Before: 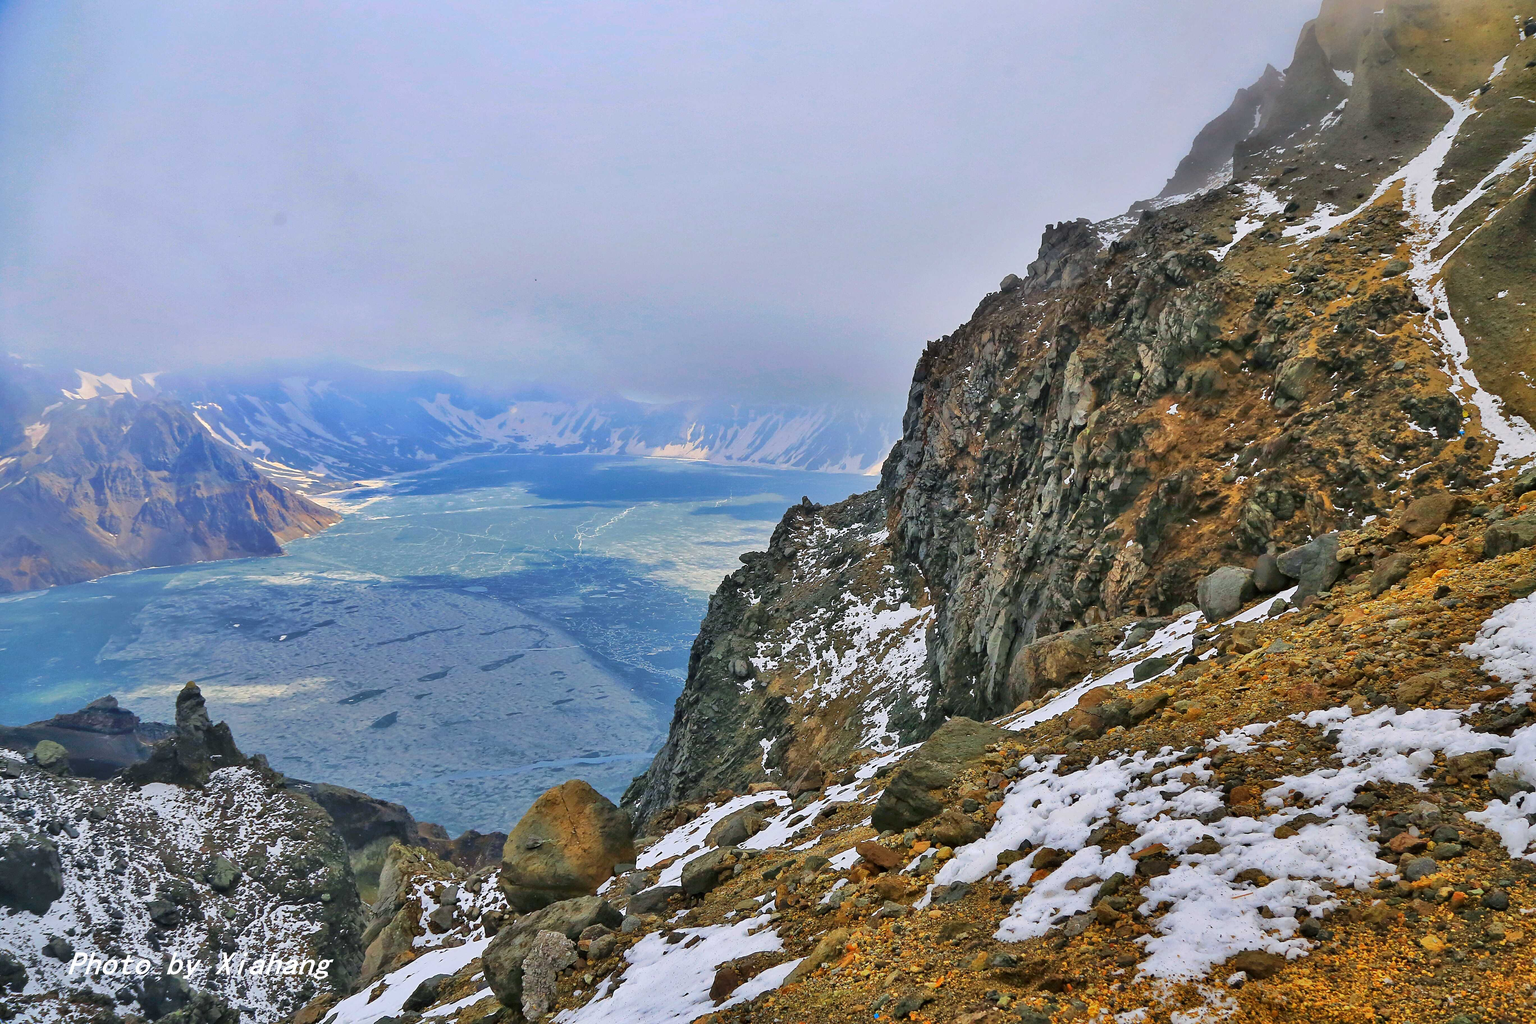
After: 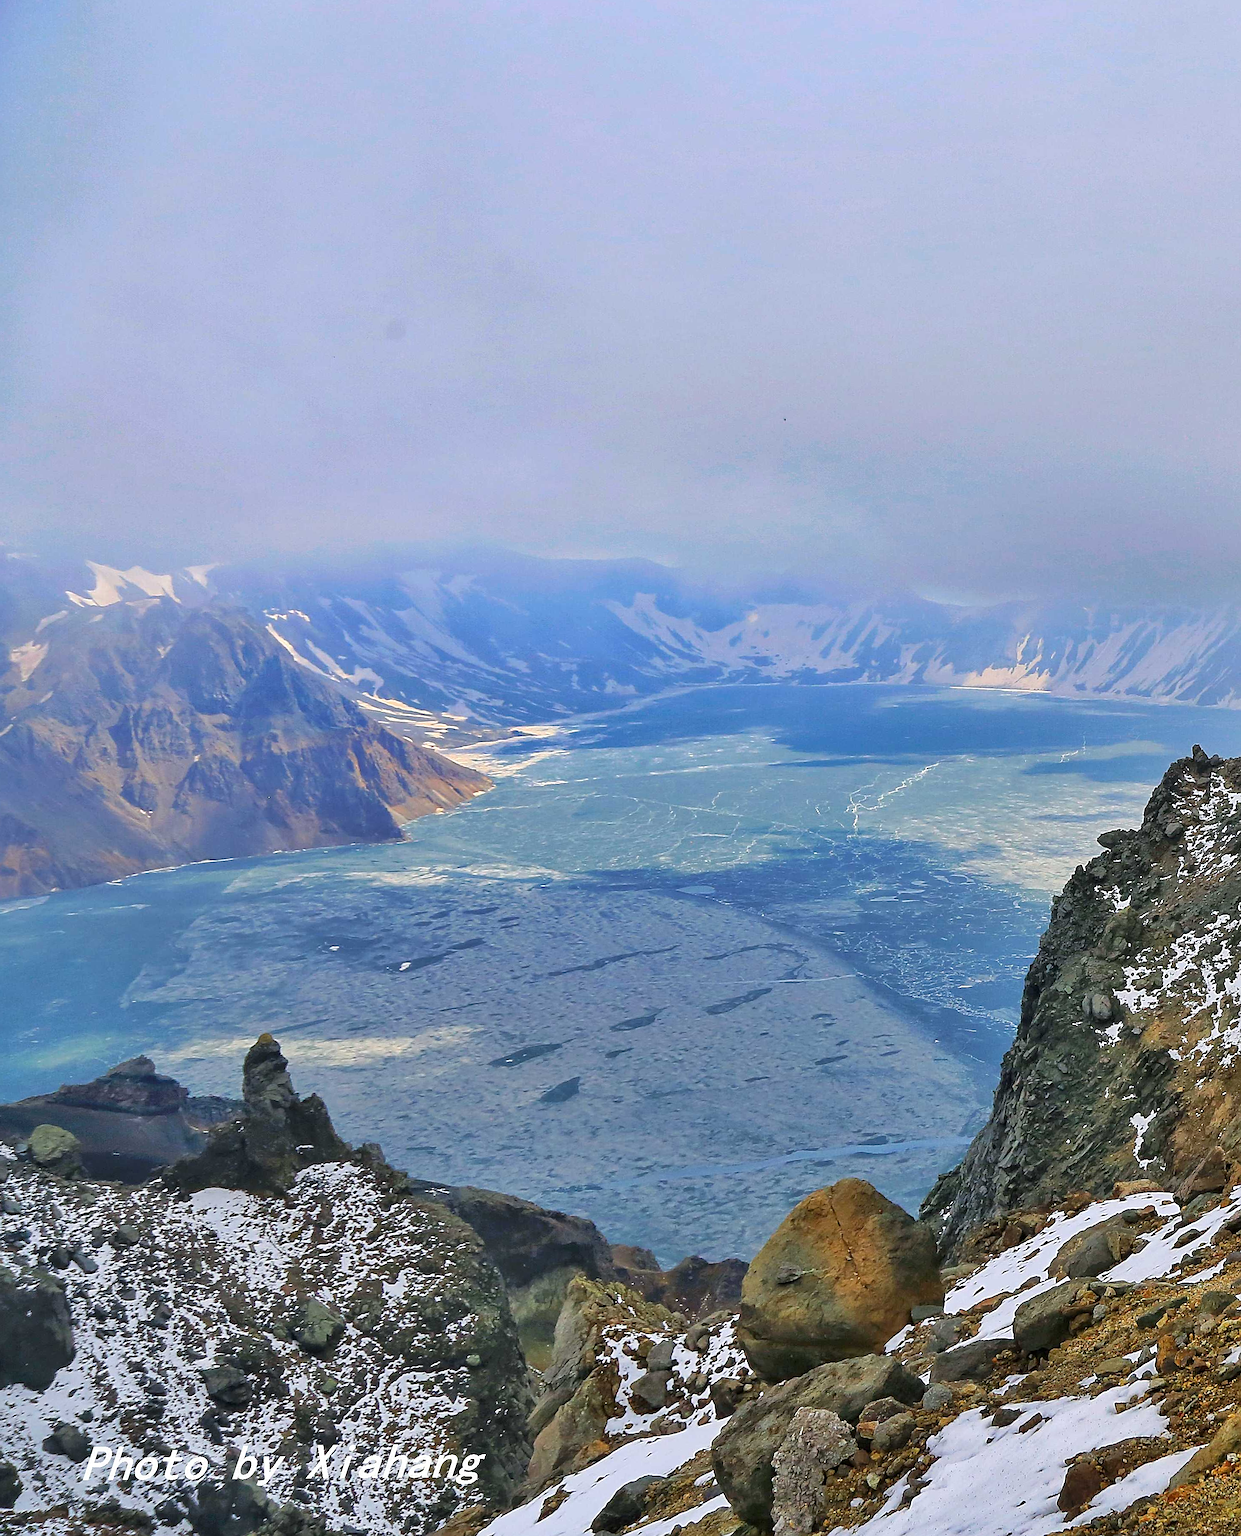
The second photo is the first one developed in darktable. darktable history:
sharpen: on, module defaults
crop: left 0.587%, right 45.588%, bottom 0.086%
rotate and perspective: rotation -0.45°, automatic cropping original format, crop left 0.008, crop right 0.992, crop top 0.012, crop bottom 0.988
